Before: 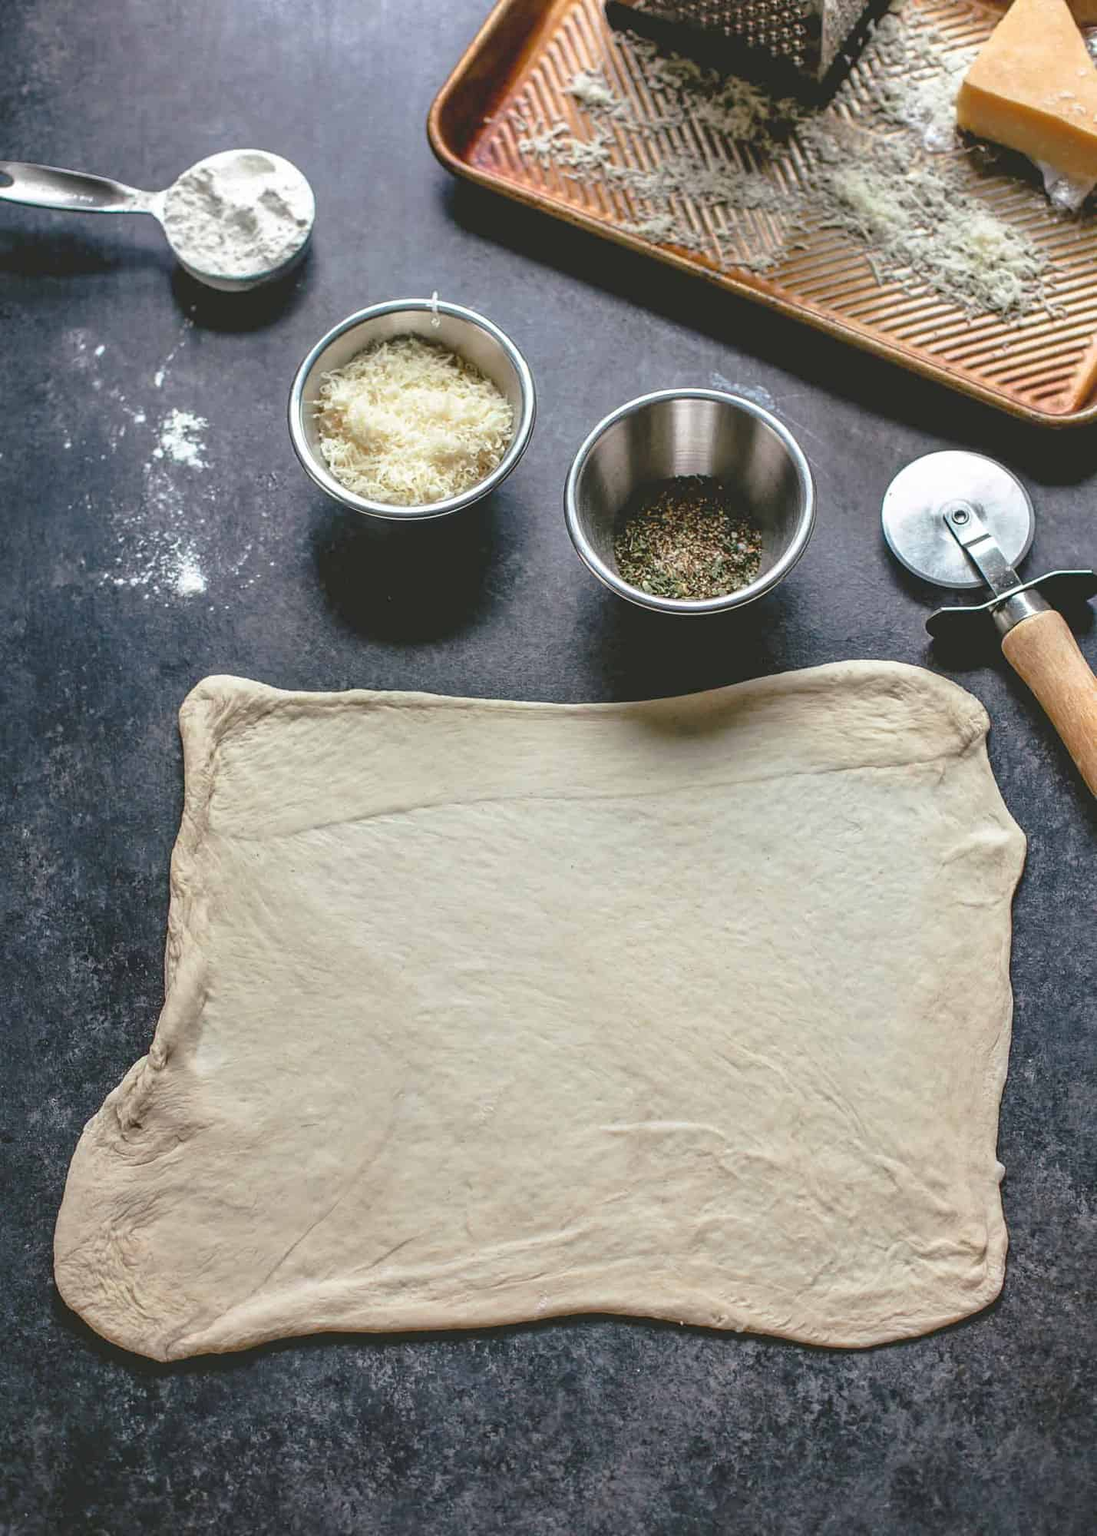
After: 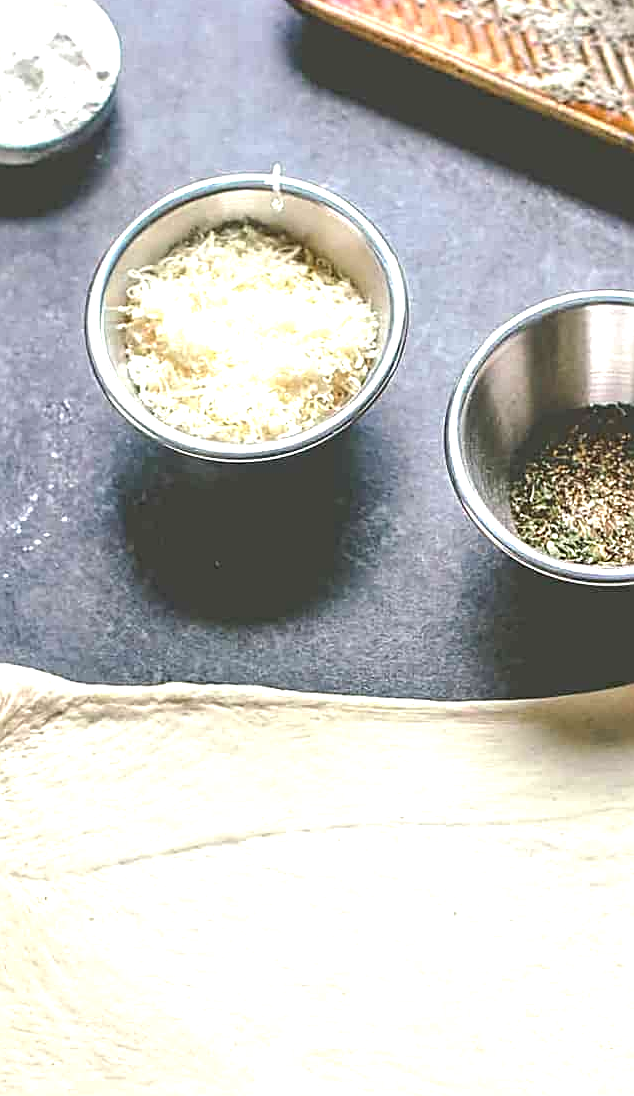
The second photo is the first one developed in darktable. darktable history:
sharpen: on, module defaults
exposure: black level correction 0, exposure 1.104 EV, compensate exposure bias true, compensate highlight preservation false
crop: left 20.298%, top 10.778%, right 35.296%, bottom 34.413%
